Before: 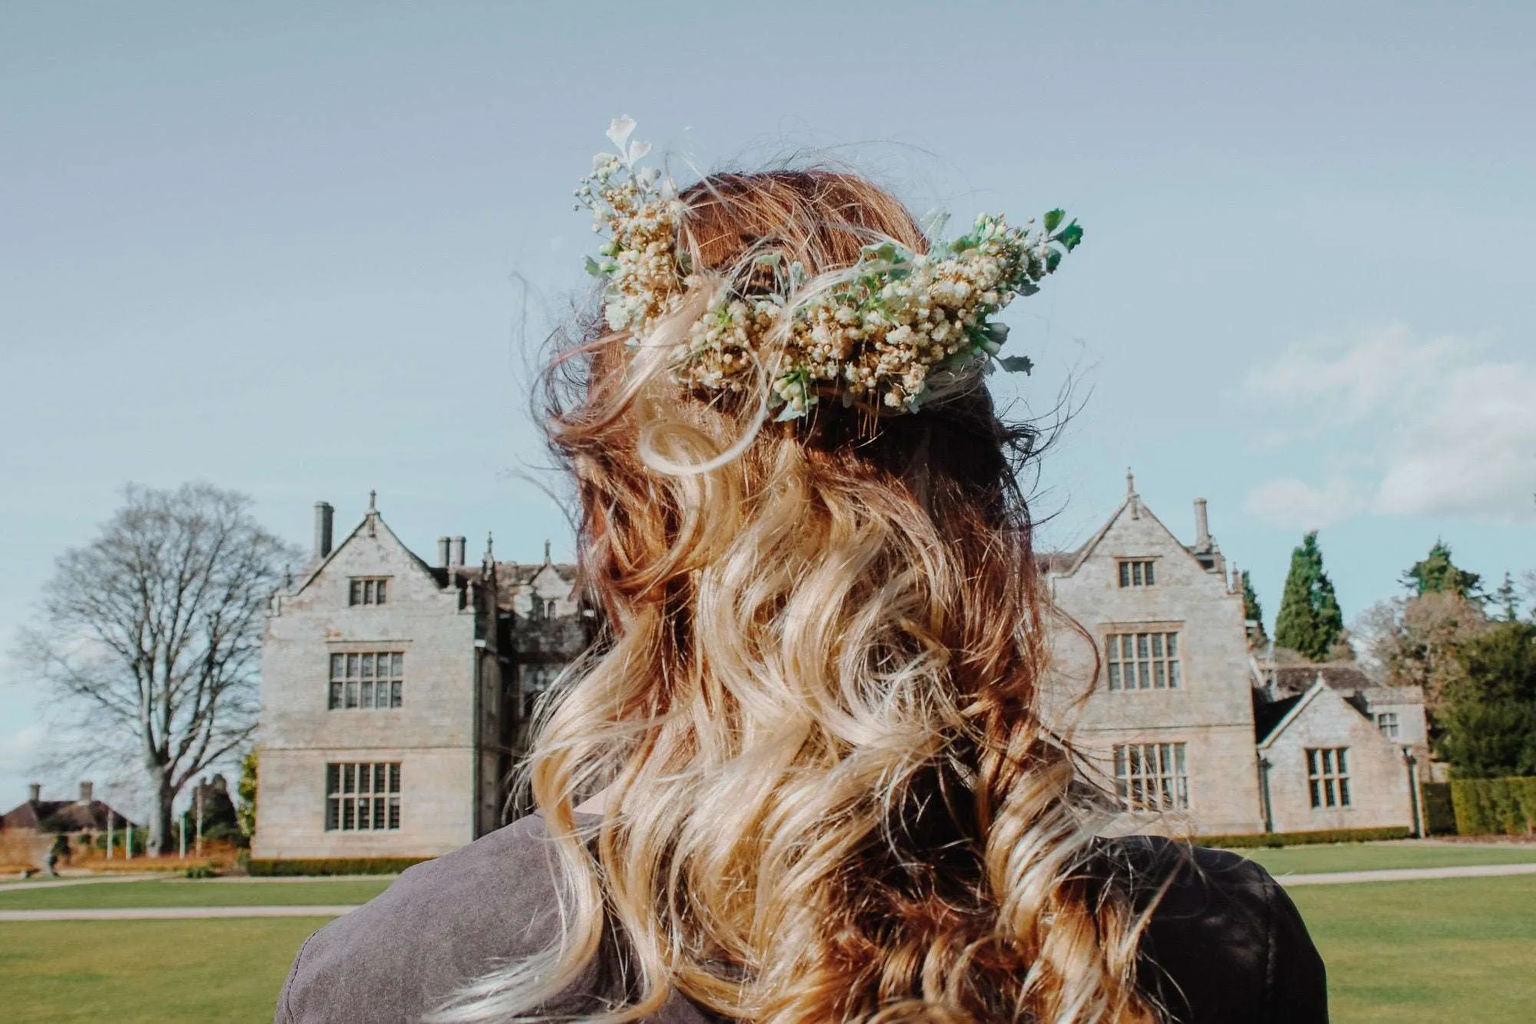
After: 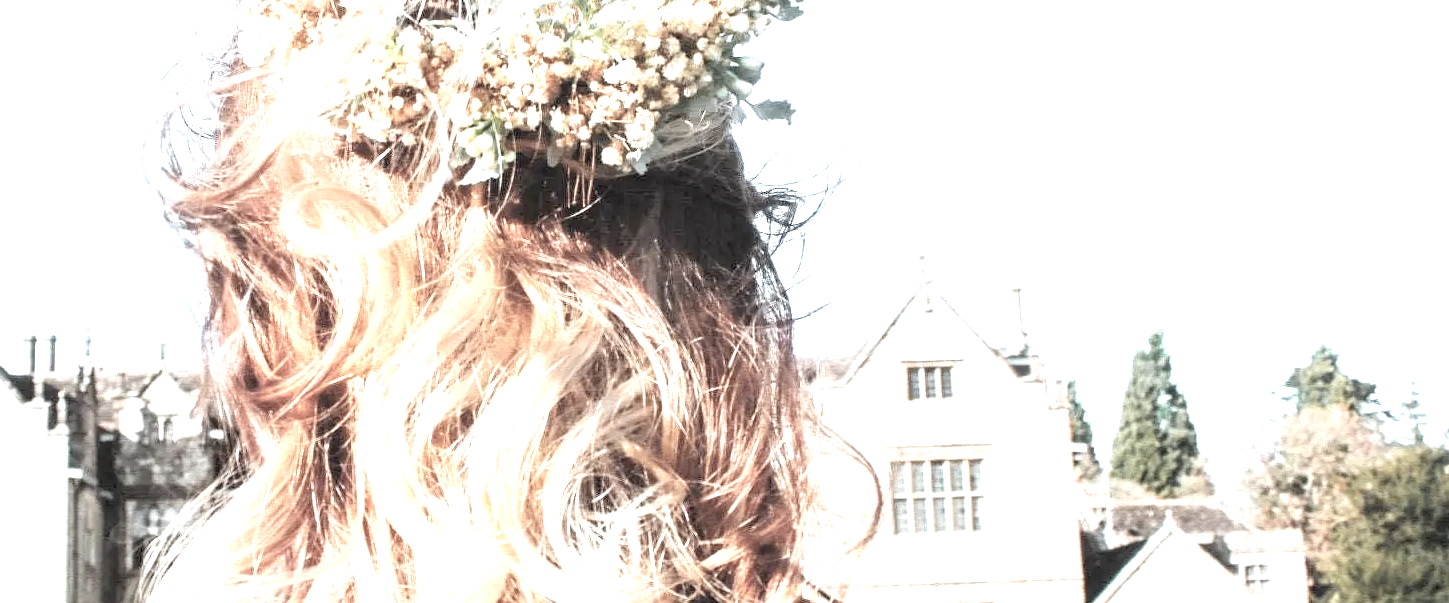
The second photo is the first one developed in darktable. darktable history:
color zones: curves: ch1 [(0.29, 0.492) (0.373, 0.185) (0.509, 0.481)]; ch2 [(0.25, 0.462) (0.749, 0.457)]
exposure: exposure 2.003 EV, compensate highlight preservation false
crop and rotate: left 27.516%, top 27.335%, bottom 27.359%
contrast brightness saturation: brightness 0.185, saturation -0.511
